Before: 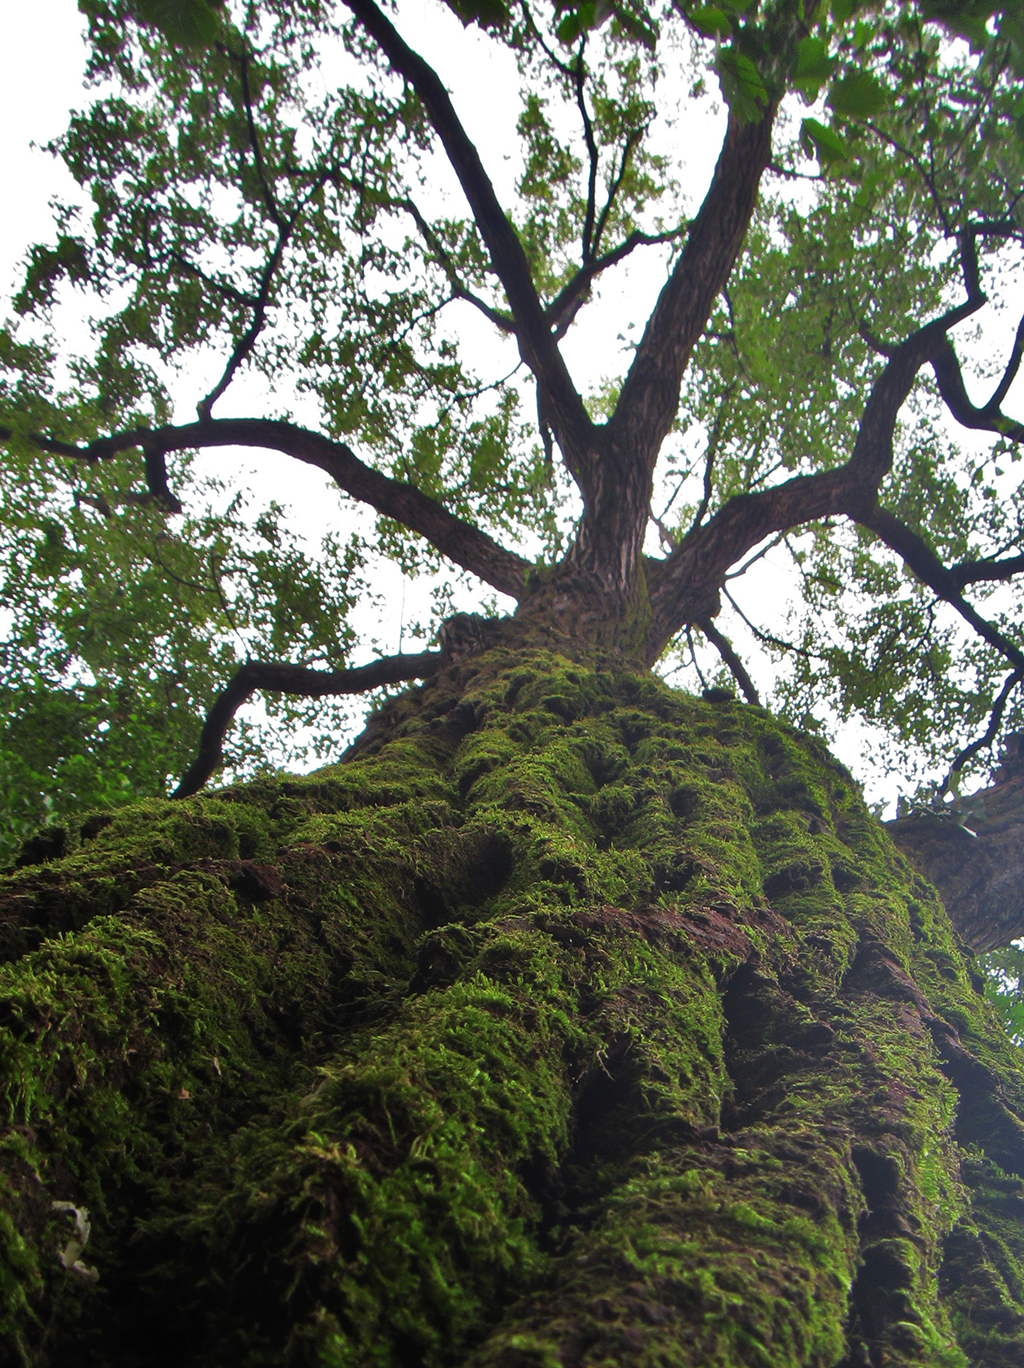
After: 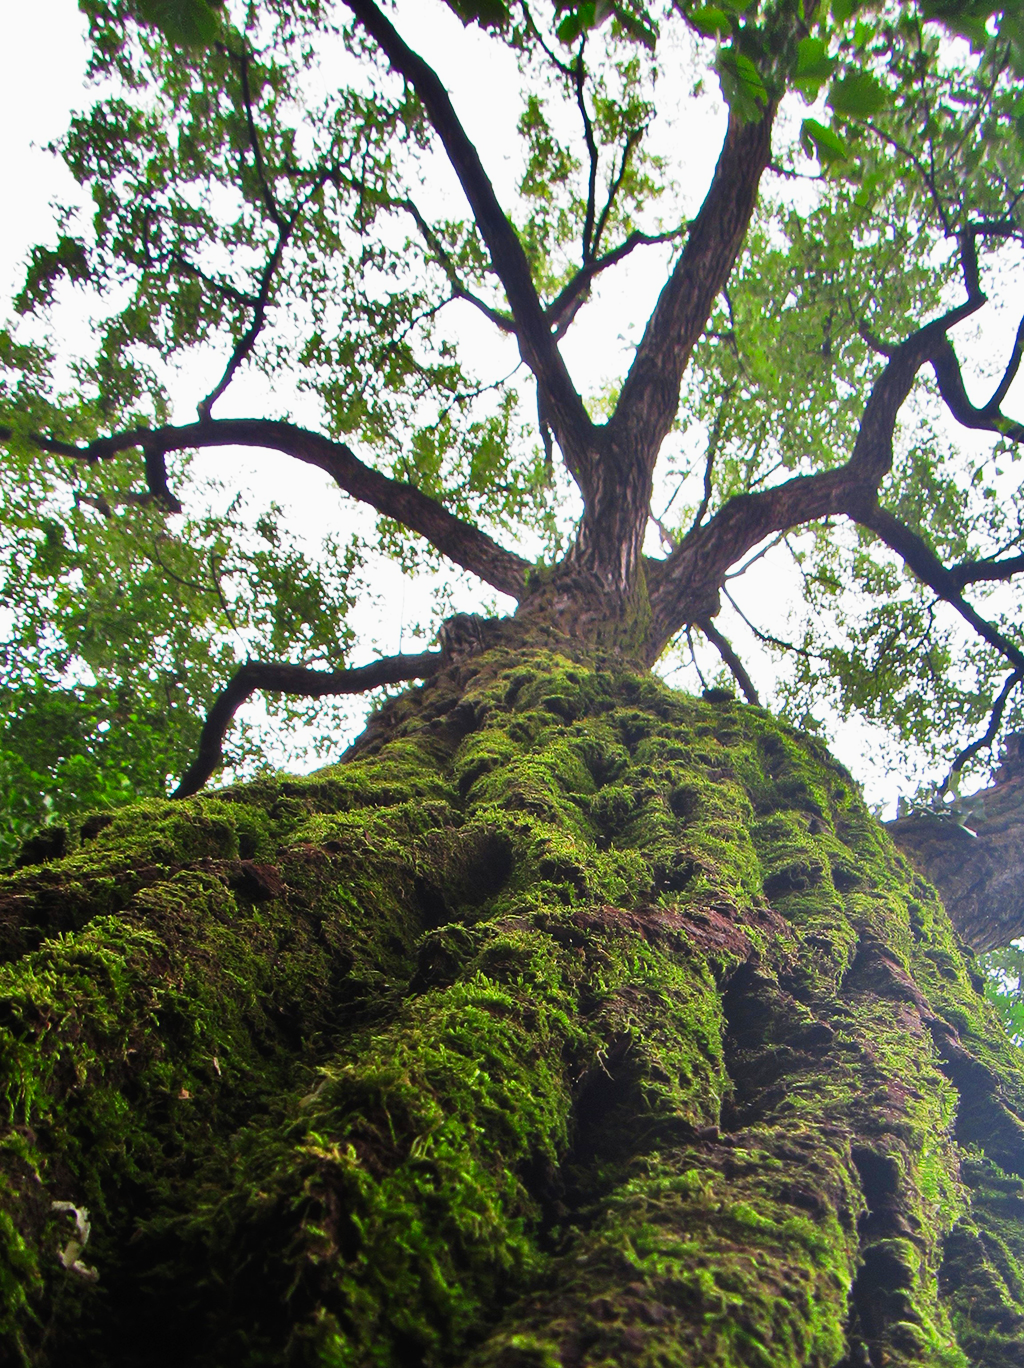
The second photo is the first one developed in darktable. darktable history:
contrast brightness saturation: contrast 0.205, brightness 0.165, saturation 0.22
tone curve: curves: ch0 [(0, 0.006) (0.037, 0.022) (0.123, 0.105) (0.19, 0.173) (0.277, 0.279) (0.474, 0.517) (0.597, 0.662) (0.687, 0.774) (0.855, 0.891) (1, 0.982)]; ch1 [(0, 0) (0.243, 0.245) (0.422, 0.415) (0.493, 0.498) (0.508, 0.503) (0.531, 0.55) (0.551, 0.582) (0.626, 0.672) (0.694, 0.732) (1, 1)]; ch2 [(0, 0) (0.249, 0.216) (0.356, 0.329) (0.424, 0.442) (0.476, 0.477) (0.498, 0.503) (0.517, 0.524) (0.532, 0.547) (0.562, 0.592) (0.614, 0.657) (0.706, 0.748) (0.808, 0.809) (0.991, 0.968)], preserve colors none
